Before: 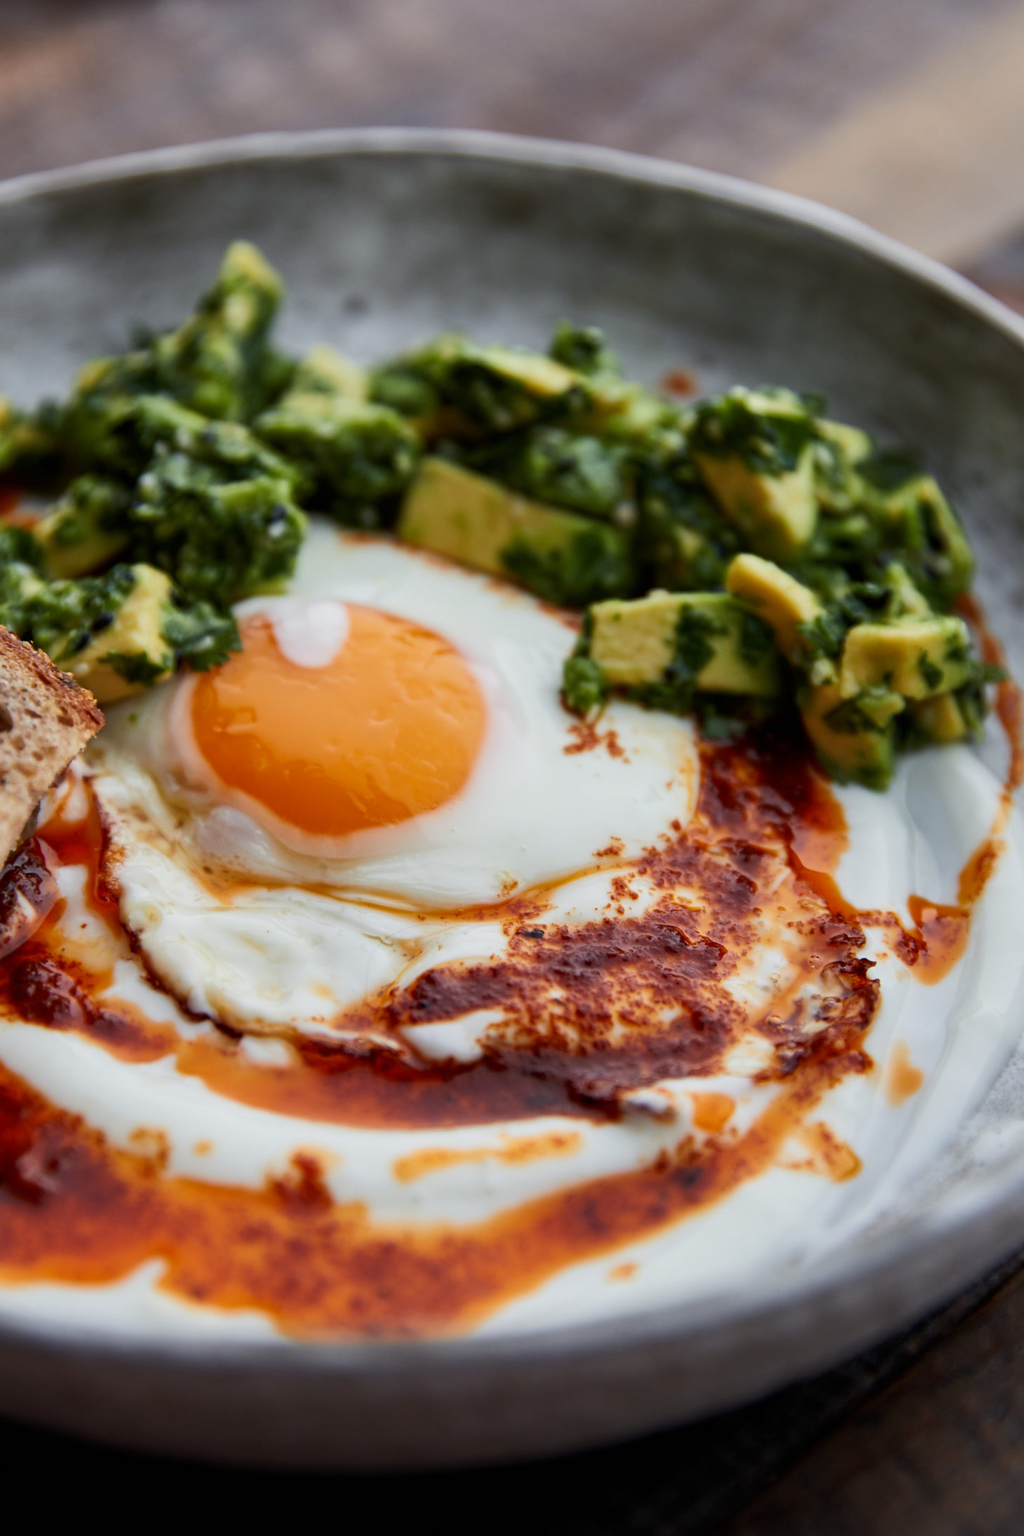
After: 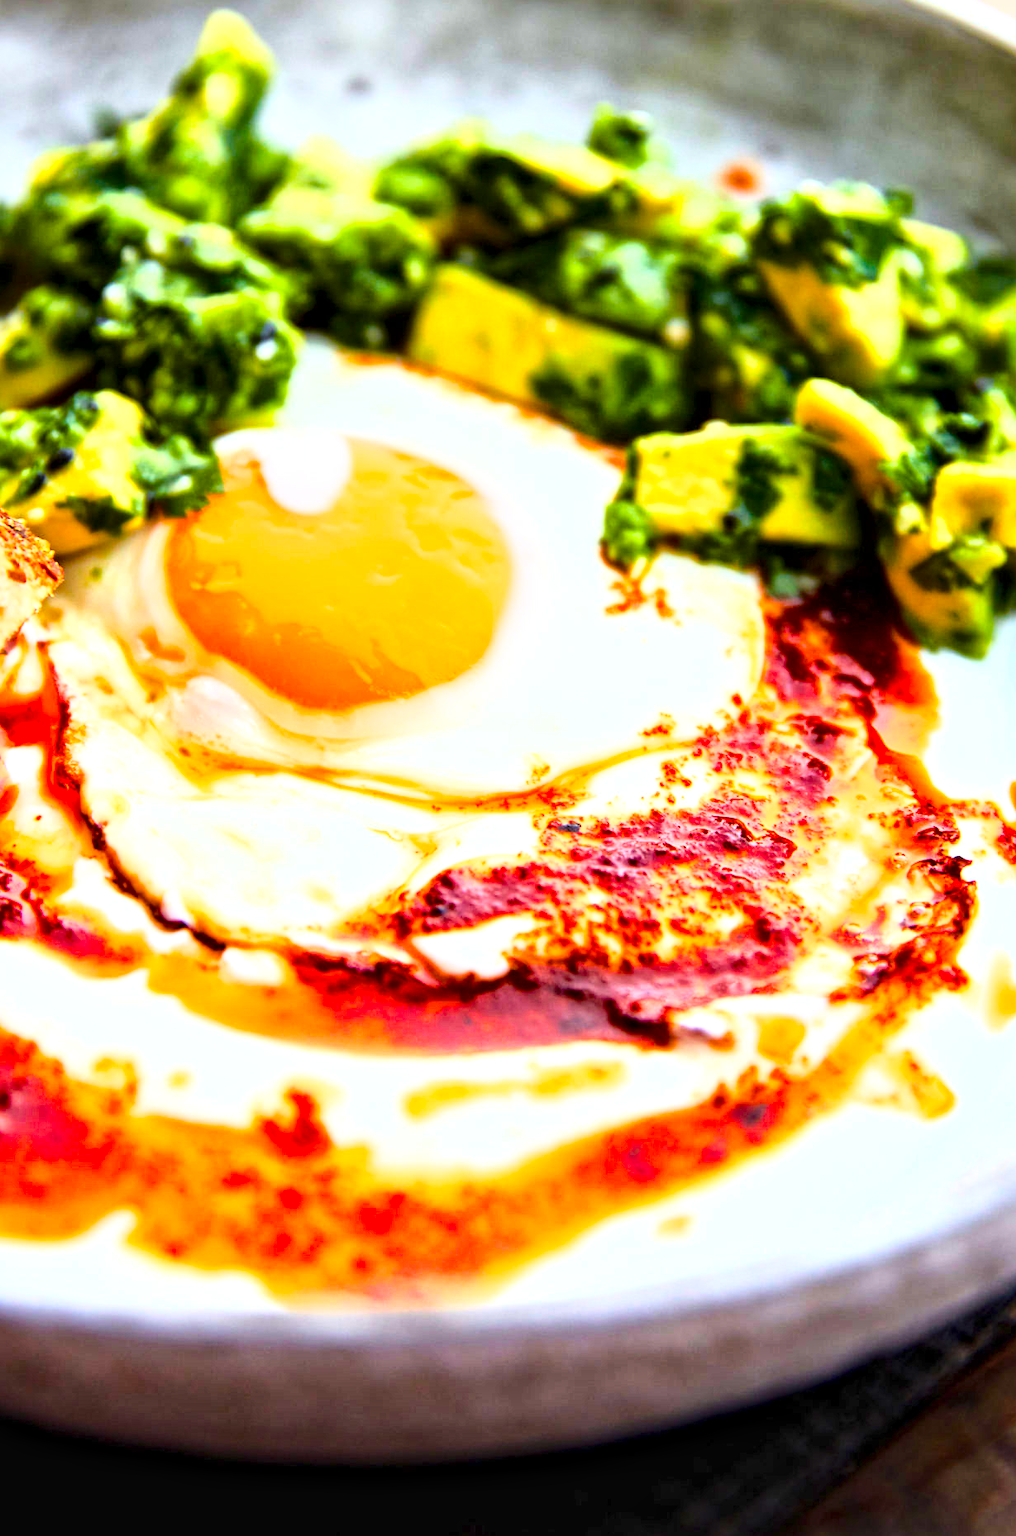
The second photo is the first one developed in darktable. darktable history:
crop and rotate: left 5.009%, top 15.126%, right 10.704%
local contrast: mode bilateral grid, contrast 21, coarseness 19, detail 163%, midtone range 0.2
exposure: black level correction 0, exposure 0.889 EV, compensate highlight preservation false
color balance rgb: linear chroma grading › global chroma 8.261%, perceptual saturation grading › global saturation 20%, perceptual saturation grading › highlights -25.403%, perceptual saturation grading › shadows 49.778%, global vibrance 20%
levels: levels [0, 0.498, 1]
base curve: curves: ch0 [(0, 0) (0.026, 0.03) (0.109, 0.232) (0.351, 0.748) (0.669, 0.968) (1, 1)]
contrast brightness saturation: contrast 0.075, brightness 0.076, saturation 0.178
